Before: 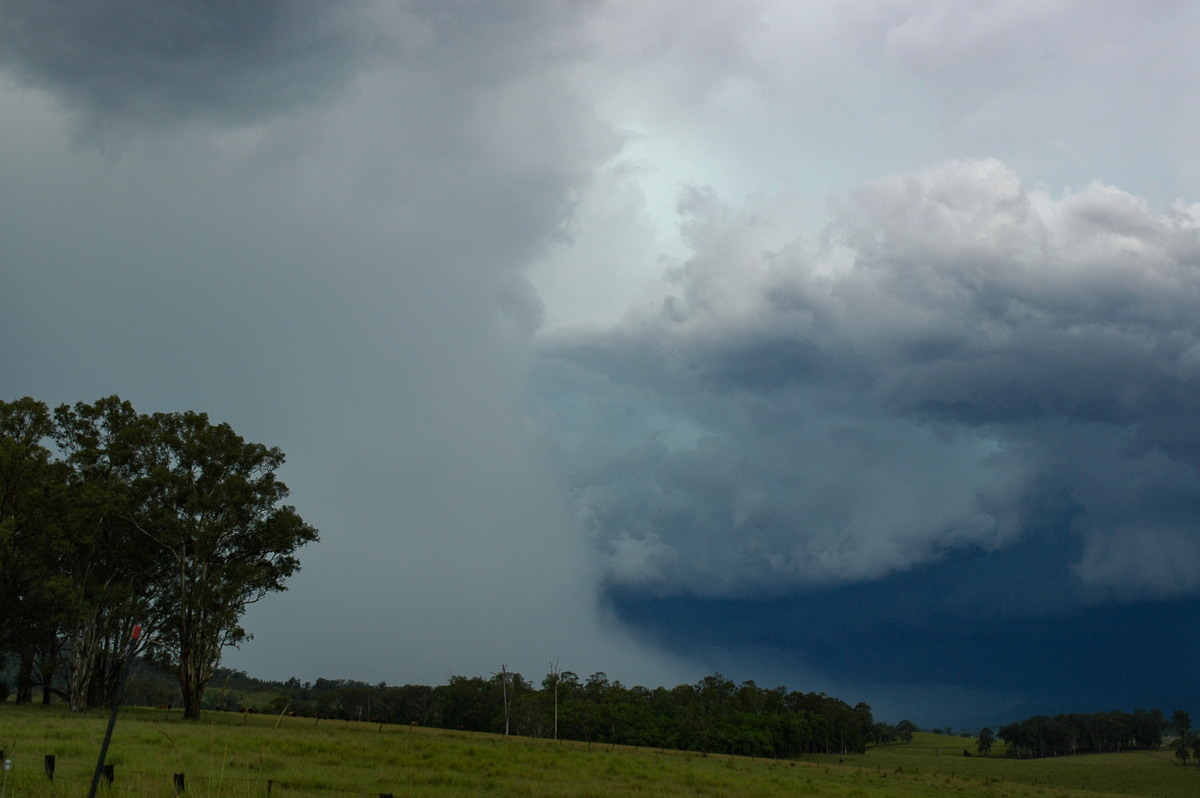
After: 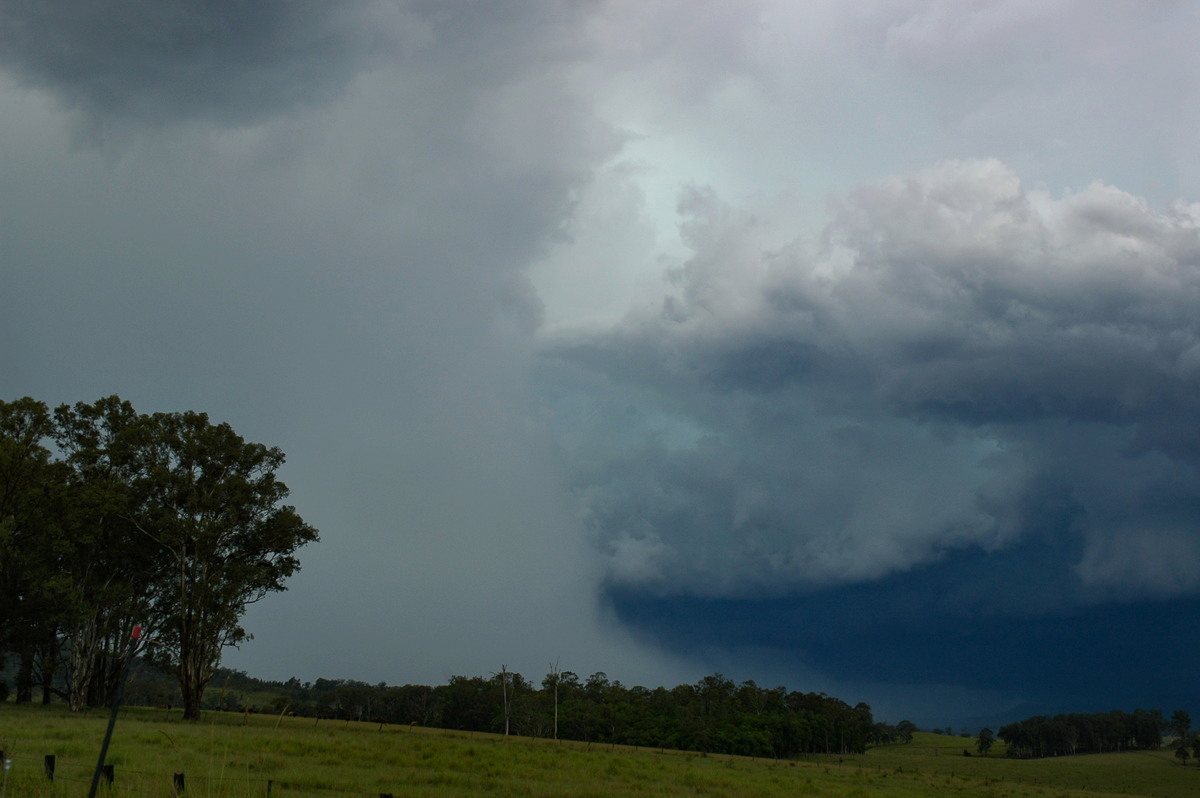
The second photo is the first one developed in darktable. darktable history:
exposure: exposure -0.206 EV, compensate exposure bias true, compensate highlight preservation false
